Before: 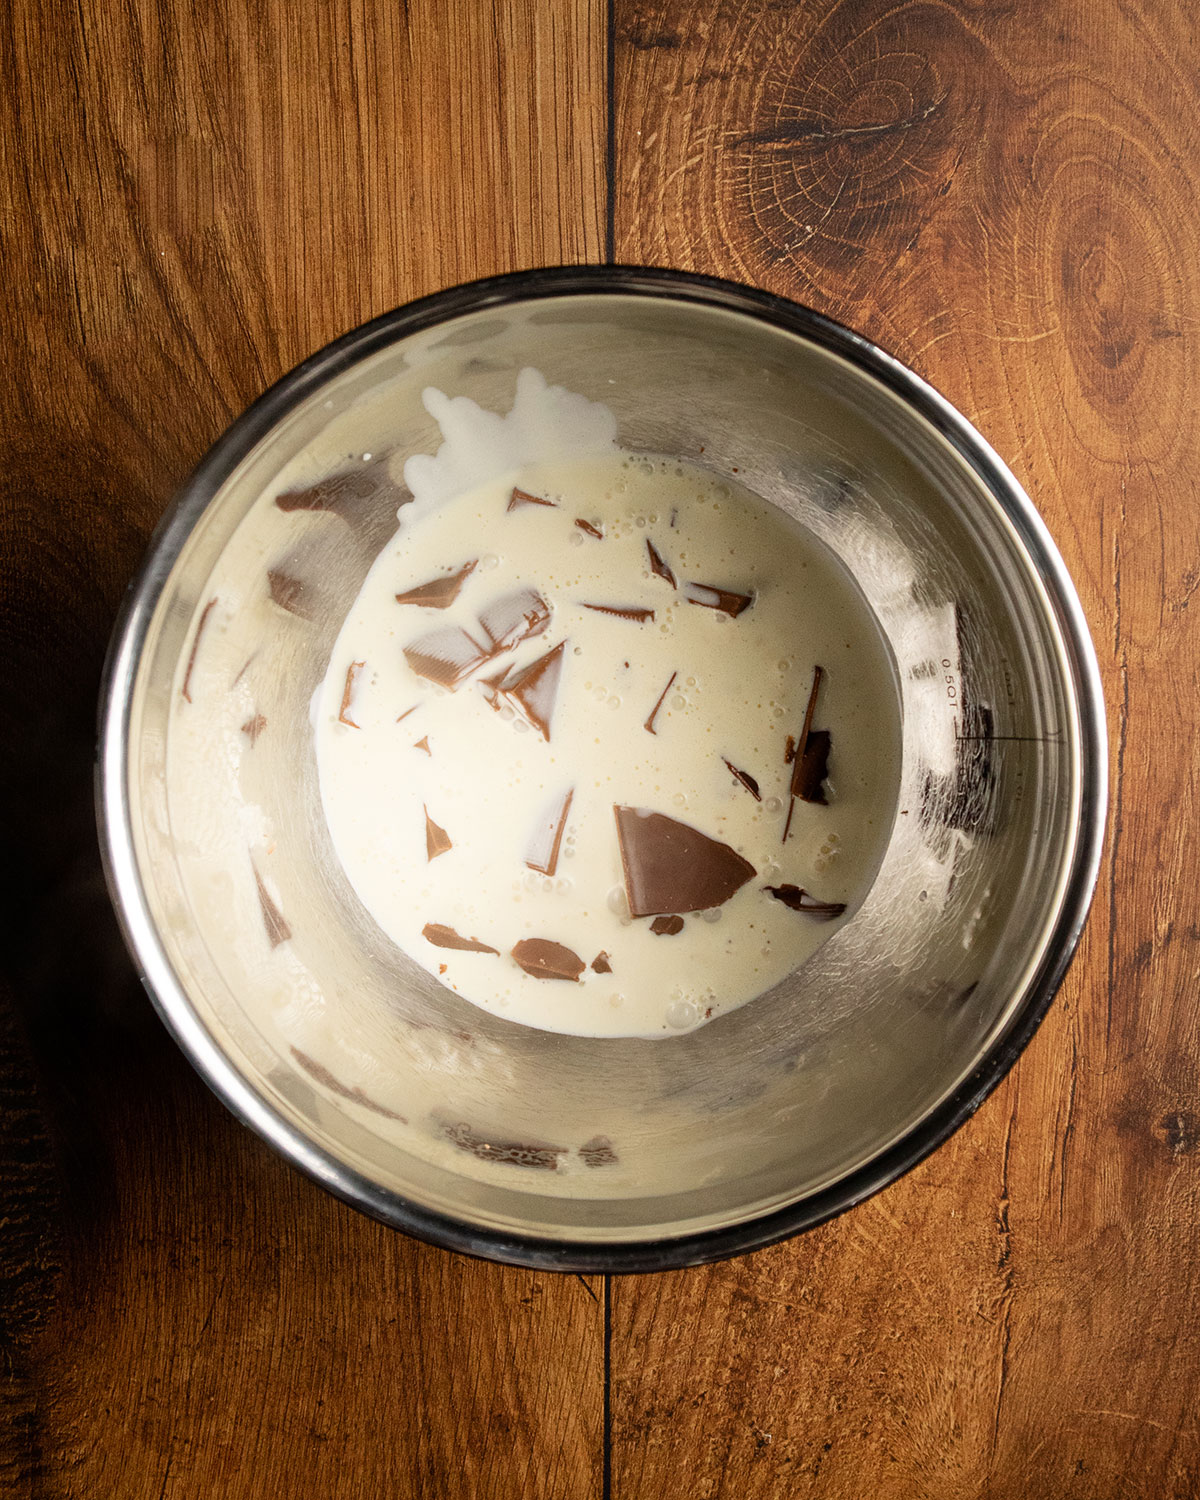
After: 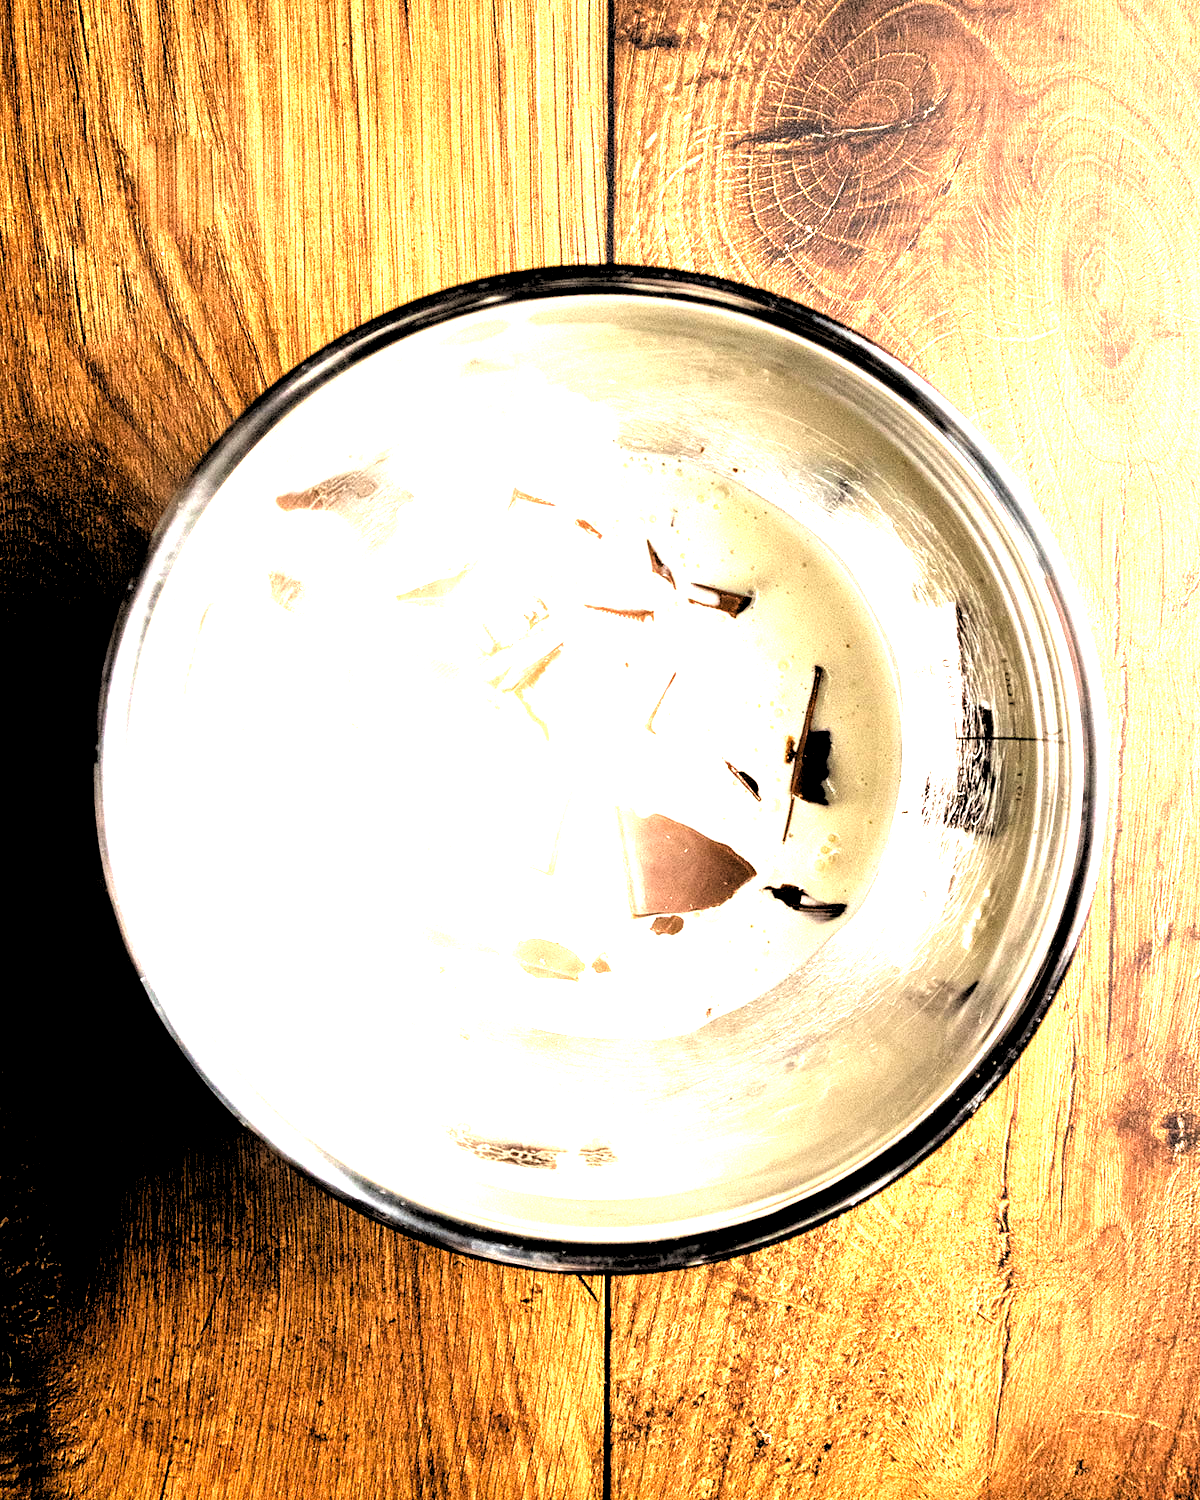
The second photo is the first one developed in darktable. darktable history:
rgb levels: levels [[0.034, 0.472, 0.904], [0, 0.5, 1], [0, 0.5, 1]]
exposure: exposure 2 EV, compensate exposure bias true, compensate highlight preservation false
tone equalizer: -8 EV -0.75 EV, -7 EV -0.7 EV, -6 EV -0.6 EV, -5 EV -0.4 EV, -3 EV 0.4 EV, -2 EV 0.6 EV, -1 EV 0.7 EV, +0 EV 0.75 EV, edges refinement/feathering 500, mask exposure compensation -1.57 EV, preserve details no
